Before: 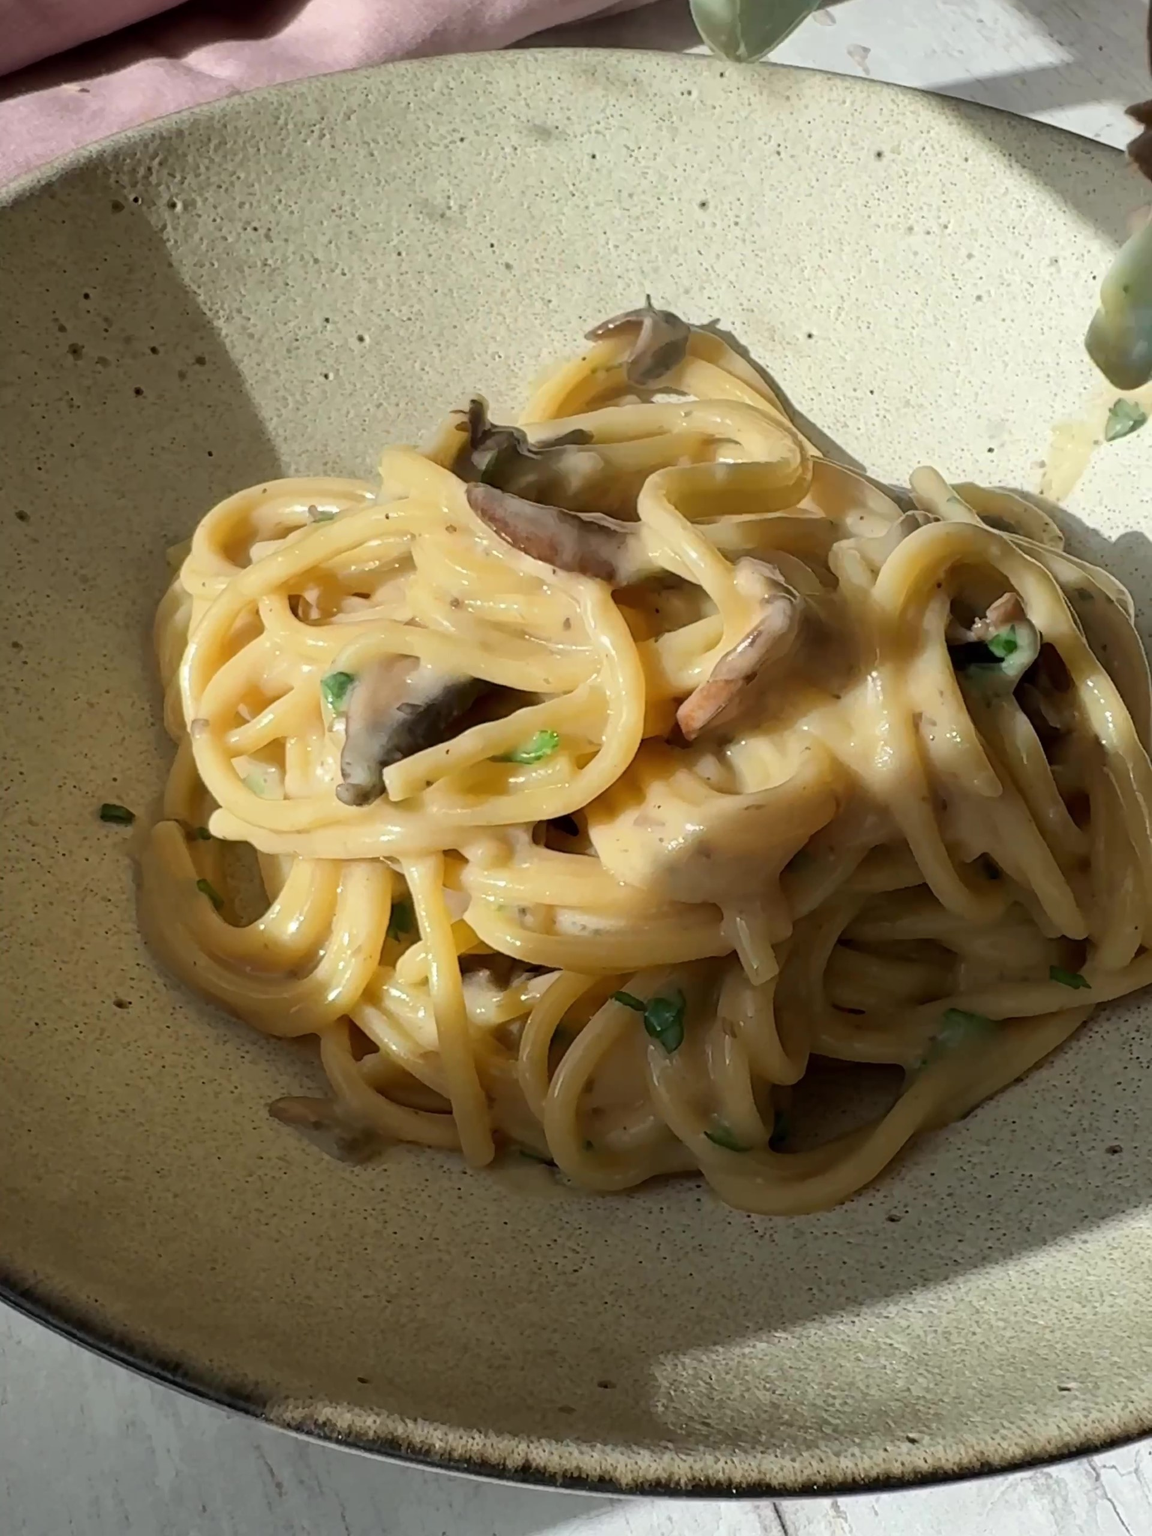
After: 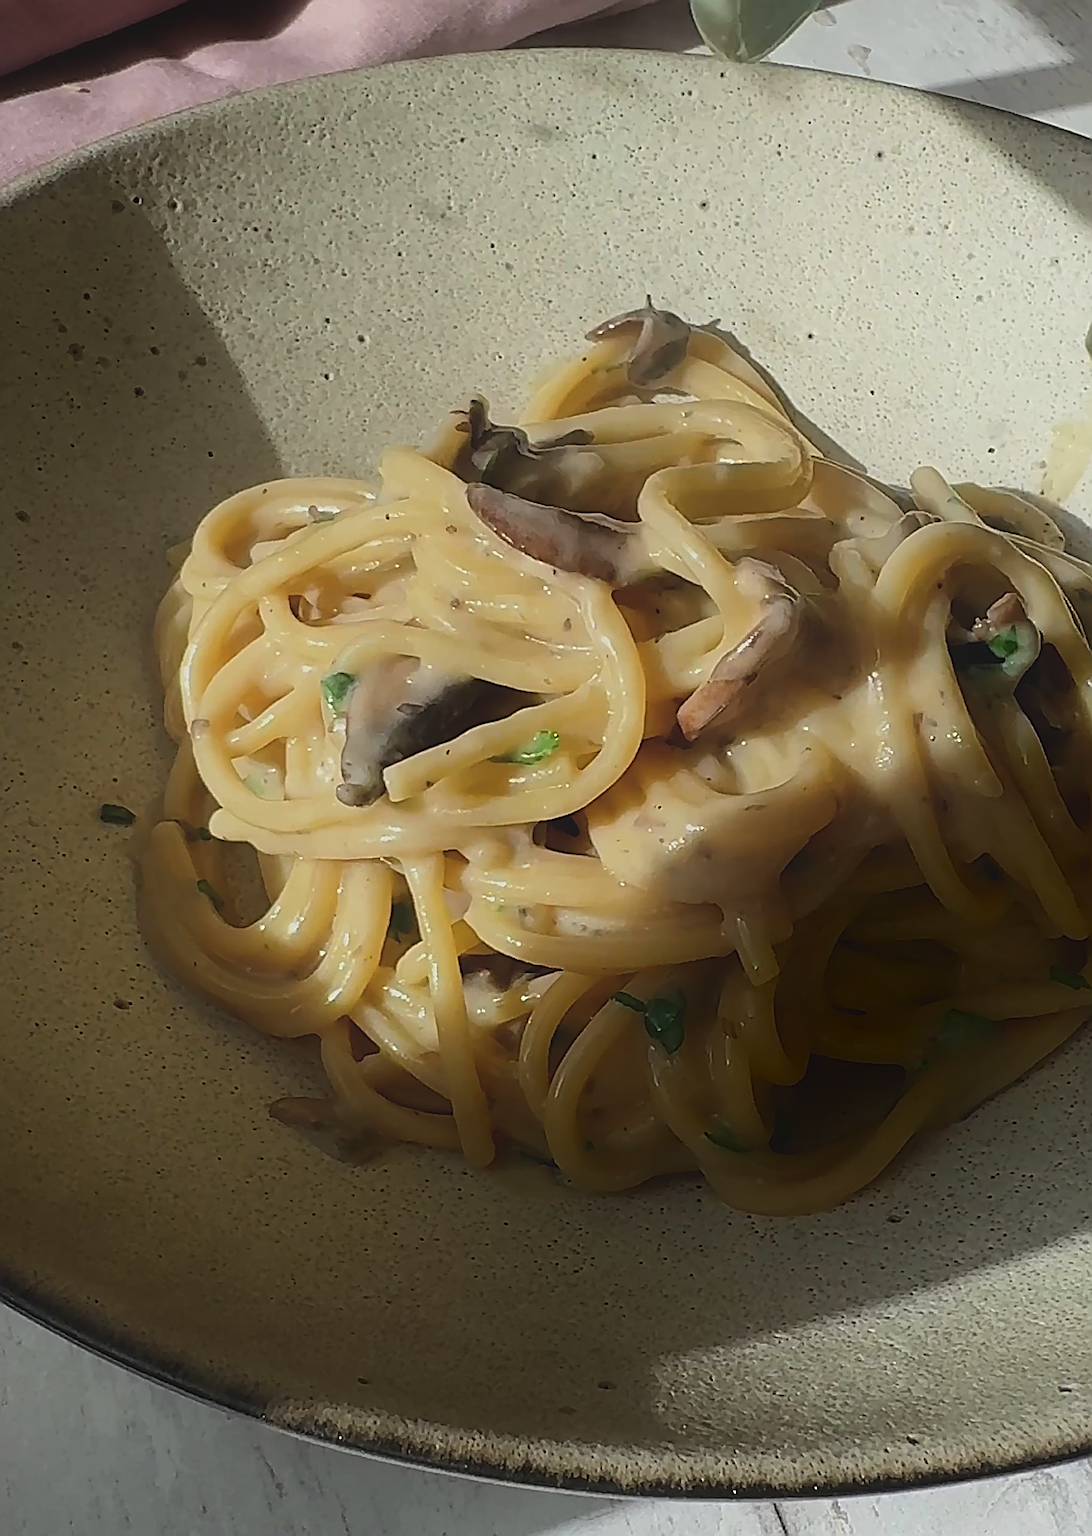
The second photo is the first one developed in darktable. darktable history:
shadows and highlights: shadows -70, highlights 35, soften with gaussian
sharpen: amount 2
exposure: black level correction -0.015, exposure -0.5 EV, compensate highlight preservation false
crop and rotate: right 5.167%
